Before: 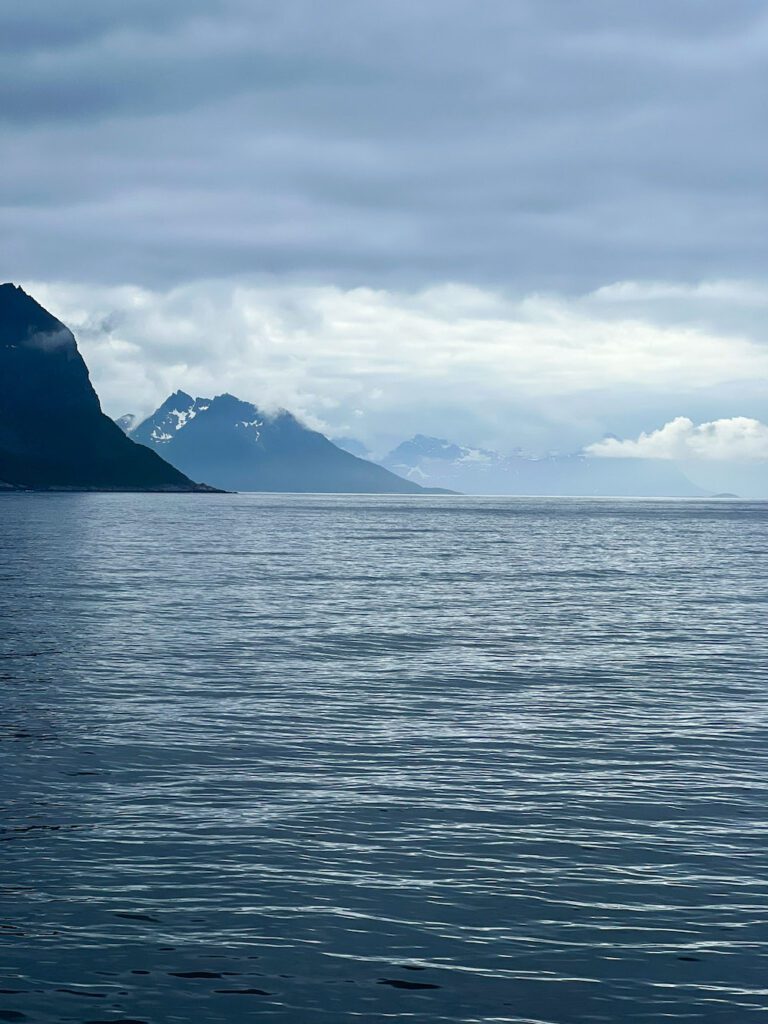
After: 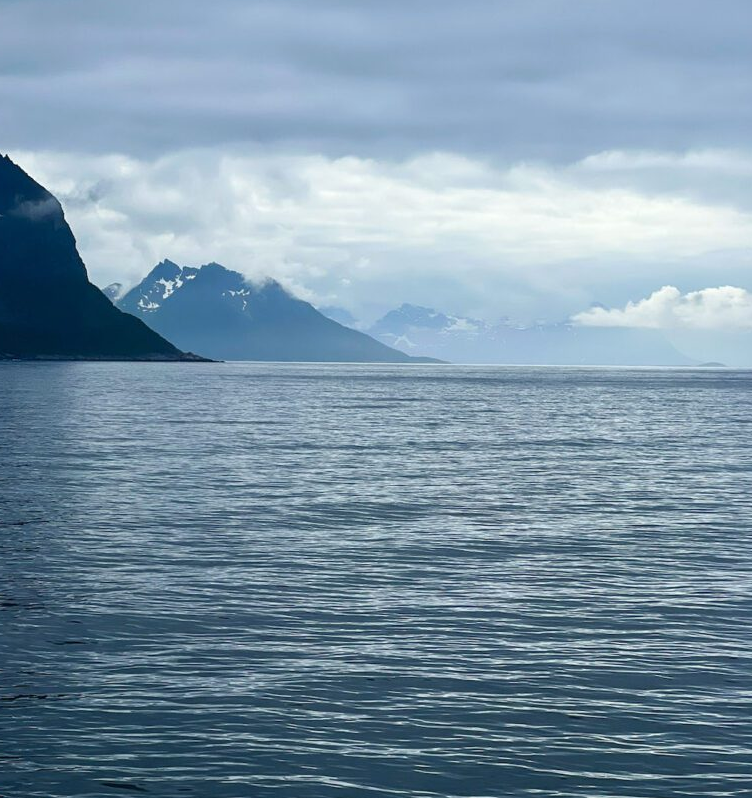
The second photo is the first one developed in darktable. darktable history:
tone equalizer: on, module defaults
crop and rotate: left 1.814%, top 12.818%, right 0.25%, bottom 9.225%
